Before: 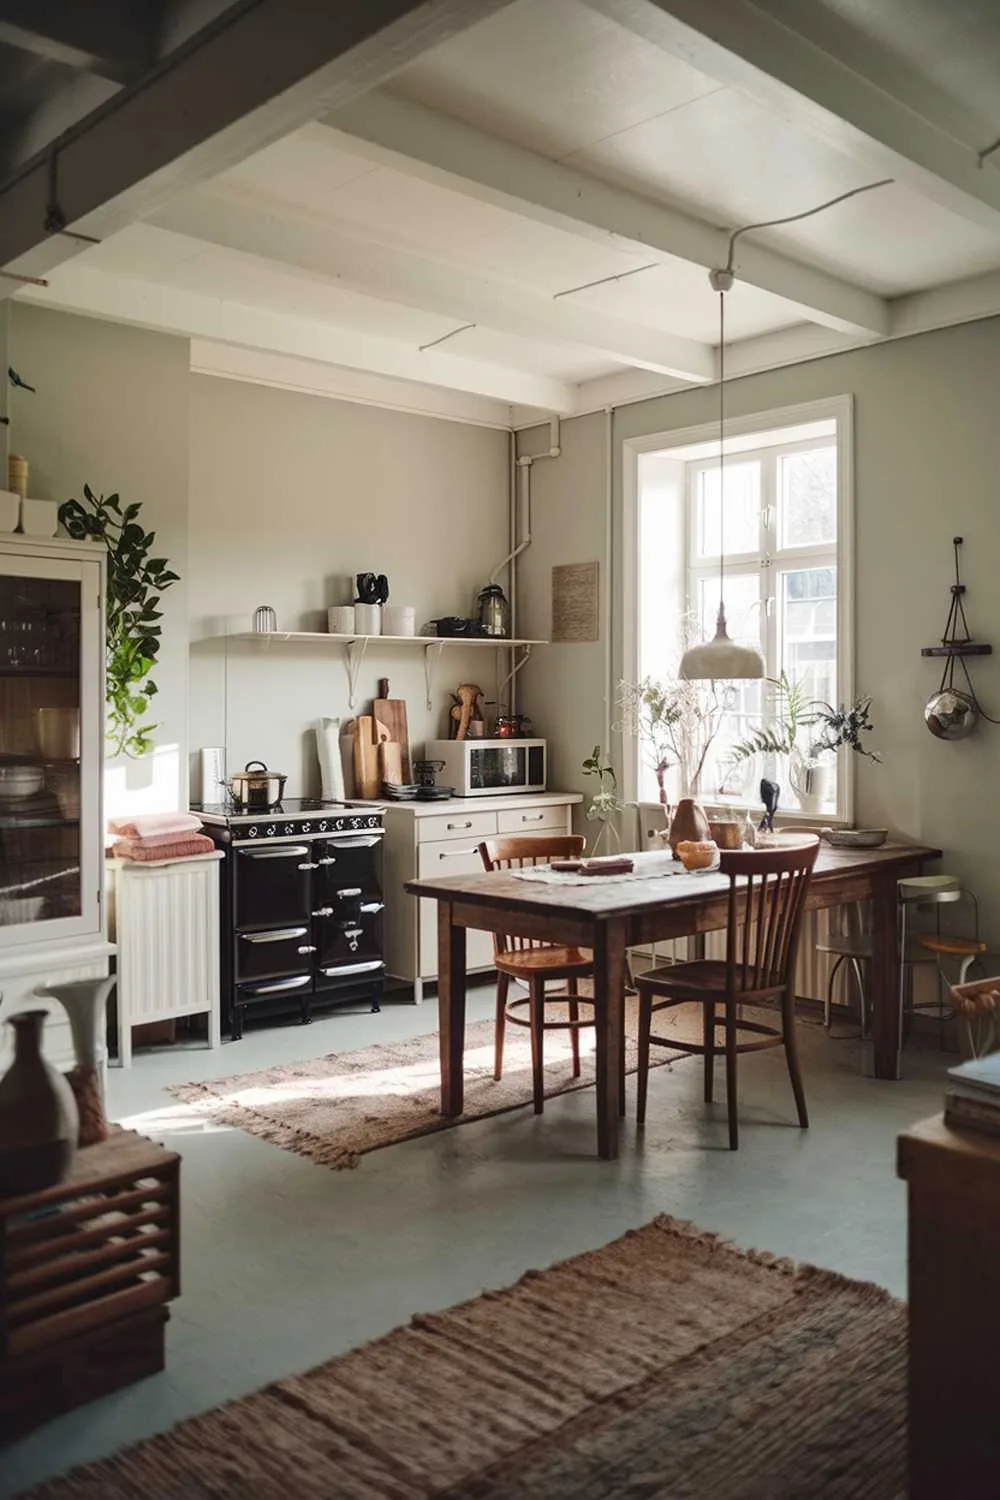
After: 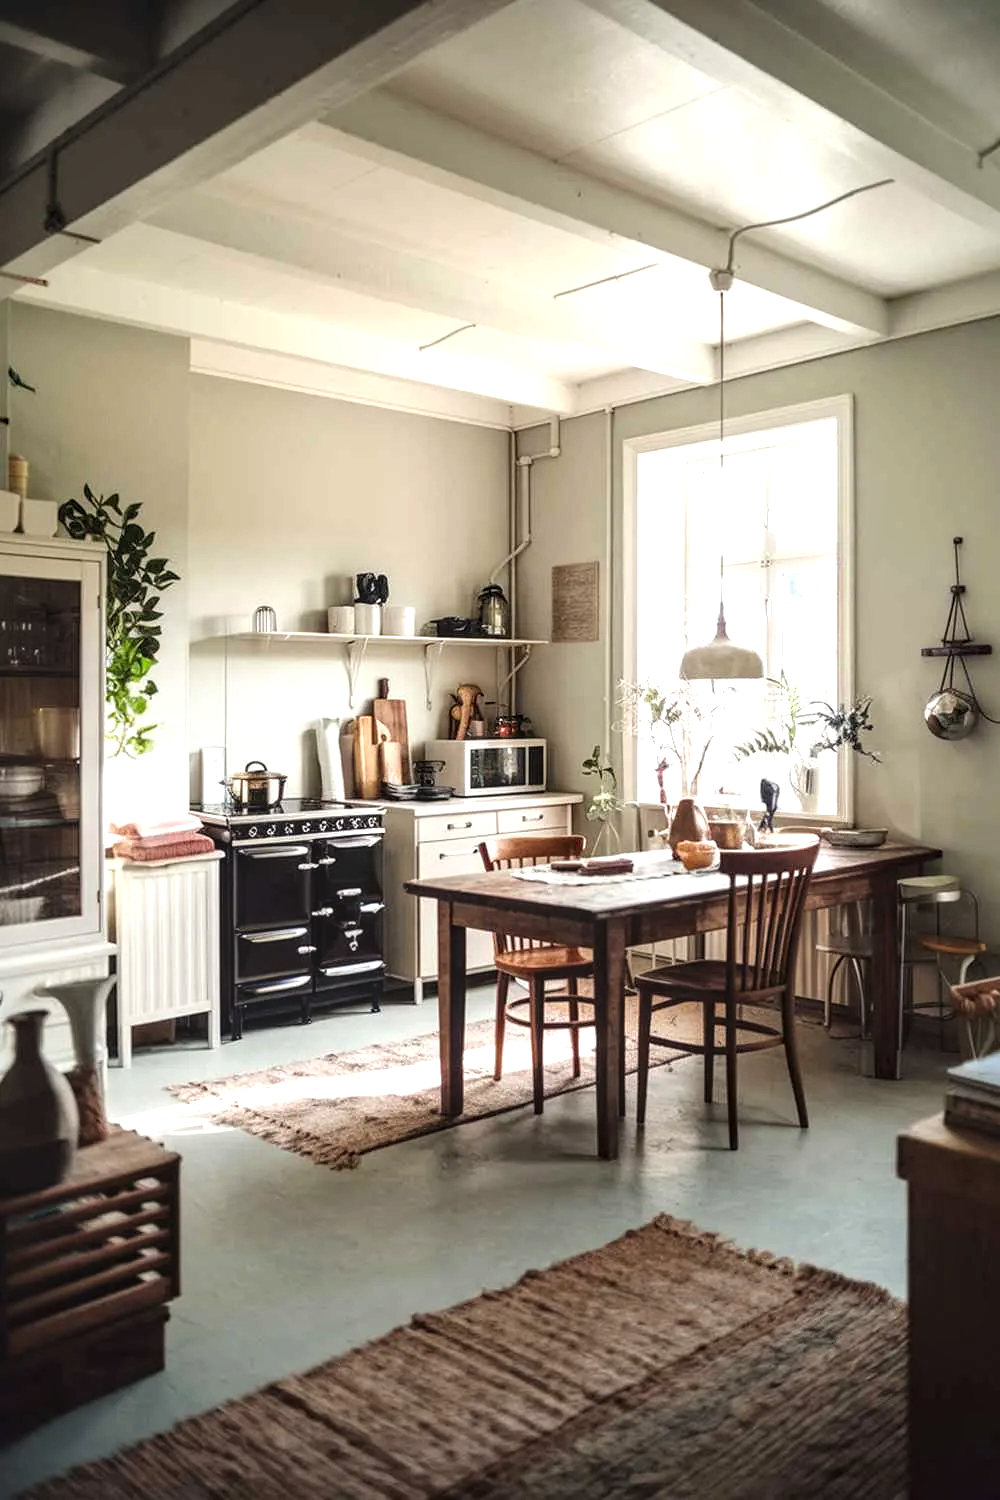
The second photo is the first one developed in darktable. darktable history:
local contrast: on, module defaults
tone equalizer: -8 EV -0.787 EV, -7 EV -0.671 EV, -6 EV -0.574 EV, -5 EV -0.397 EV, -3 EV 0.391 EV, -2 EV 0.6 EV, -1 EV 0.683 EV, +0 EV 0.751 EV
